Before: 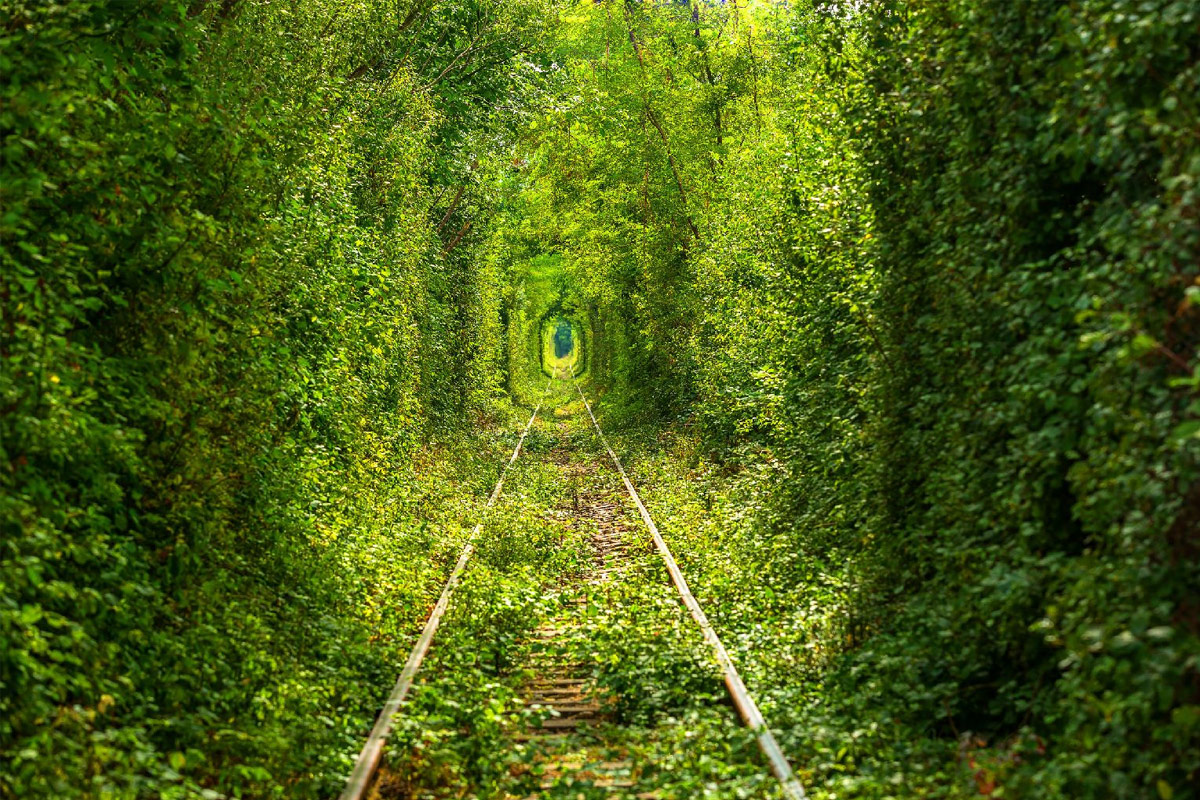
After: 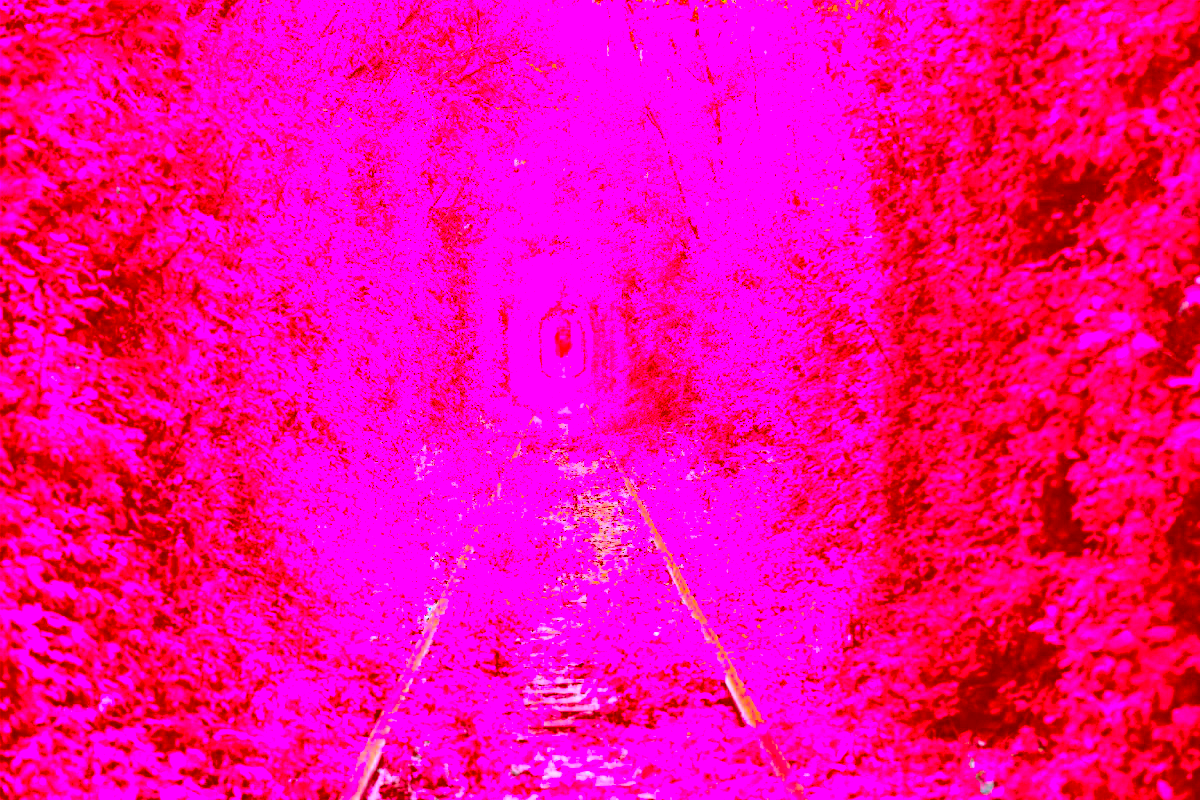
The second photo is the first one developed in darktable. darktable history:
exposure: exposure 1.2 EV, compensate highlight preservation false
color correction: highlights a* -39.68, highlights b* -40, shadows a* -40, shadows b* -40, saturation -3
base curve: curves: ch0 [(0, 0) (0.032, 0.037) (0.105, 0.228) (0.435, 0.76) (0.856, 0.983) (1, 1)]
color balance: input saturation 80.07%
